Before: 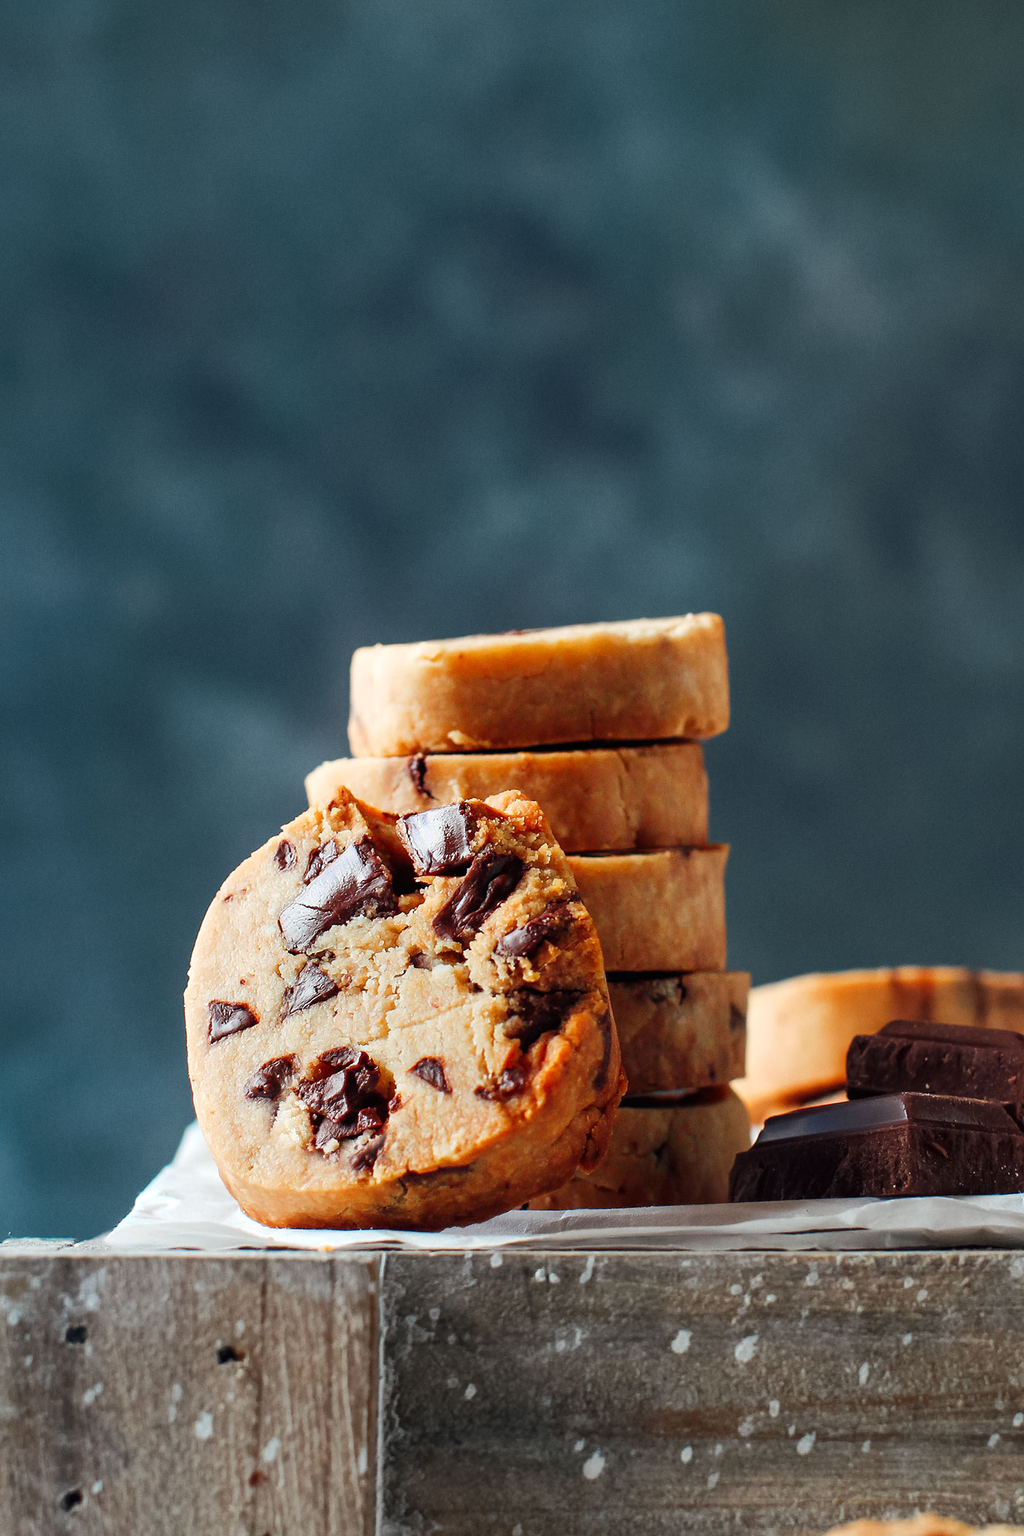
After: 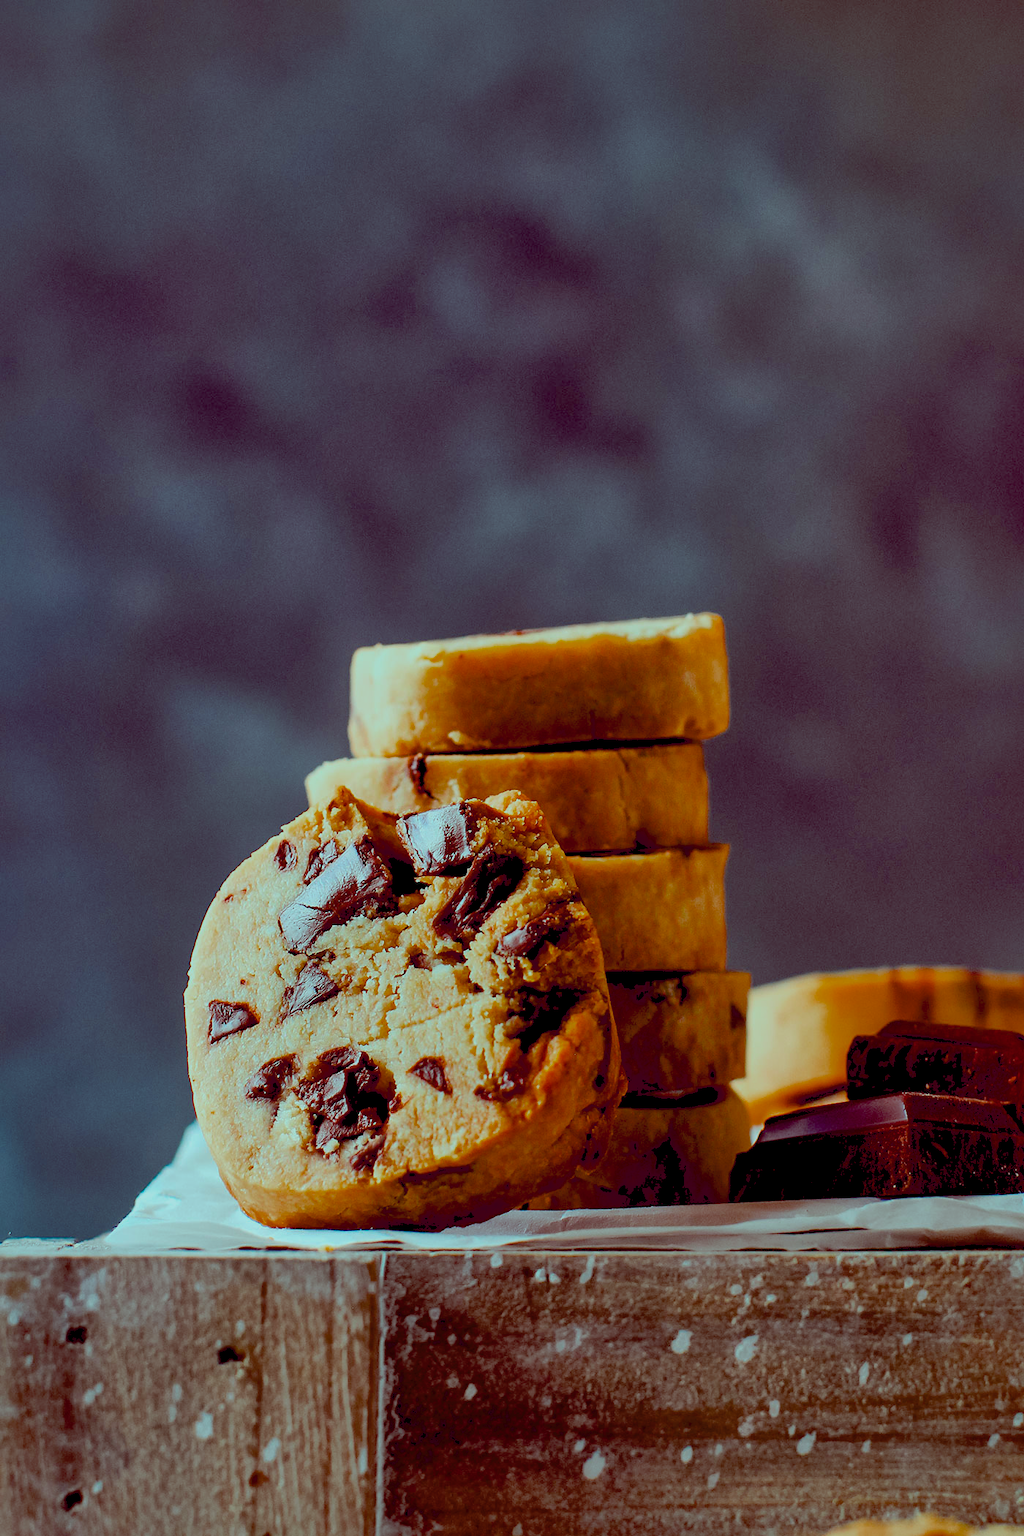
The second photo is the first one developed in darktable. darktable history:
exposure: black level correction 0.009, exposure -0.642 EV, compensate exposure bias true, compensate highlight preservation false
color balance rgb: highlights gain › chroma 4.075%, highlights gain › hue 200.59°, global offset › luminance -0.195%, global offset › chroma 0.267%, perceptual saturation grading › global saturation 19.943%, perceptual brilliance grading › global brilliance 1.817%, perceptual brilliance grading › highlights 7.84%, perceptual brilliance grading › shadows -4.398%, saturation formula JzAzBz (2021)
shadows and highlights: highlights color adjustment 78.78%
